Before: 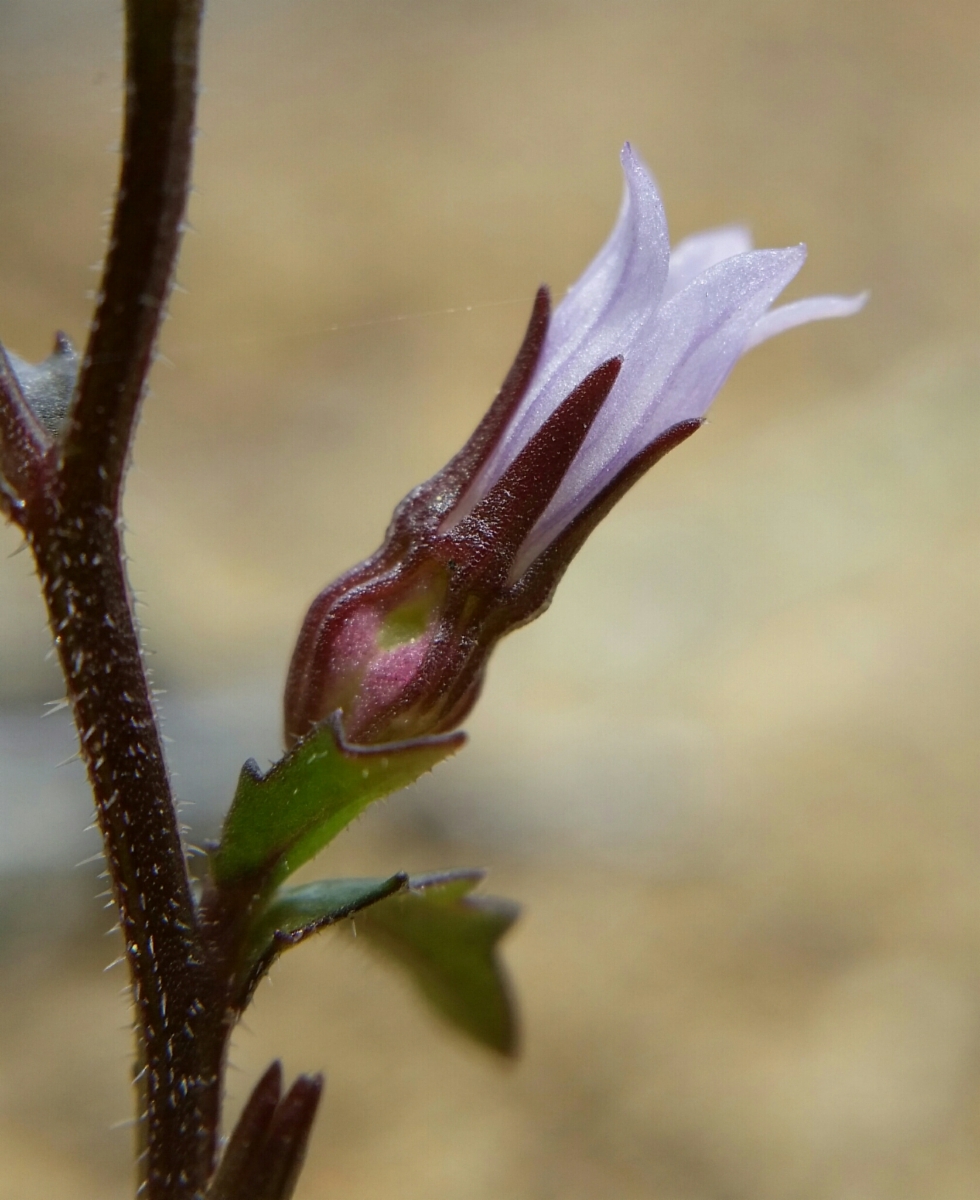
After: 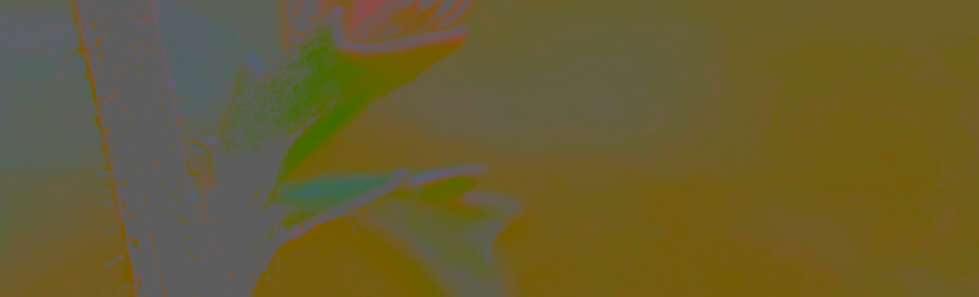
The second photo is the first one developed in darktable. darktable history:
crop and rotate: top 58.721%, bottom 16.514%
exposure: exposure -0.071 EV, compensate highlight preservation false
sharpen: on, module defaults
contrast brightness saturation: contrast -0.989, brightness -0.158, saturation 0.737
color correction: highlights b* -0.001, saturation 0.987
filmic rgb: black relative exposure -3.37 EV, white relative exposure 3.46 EV, hardness 2.36, contrast 1.102
